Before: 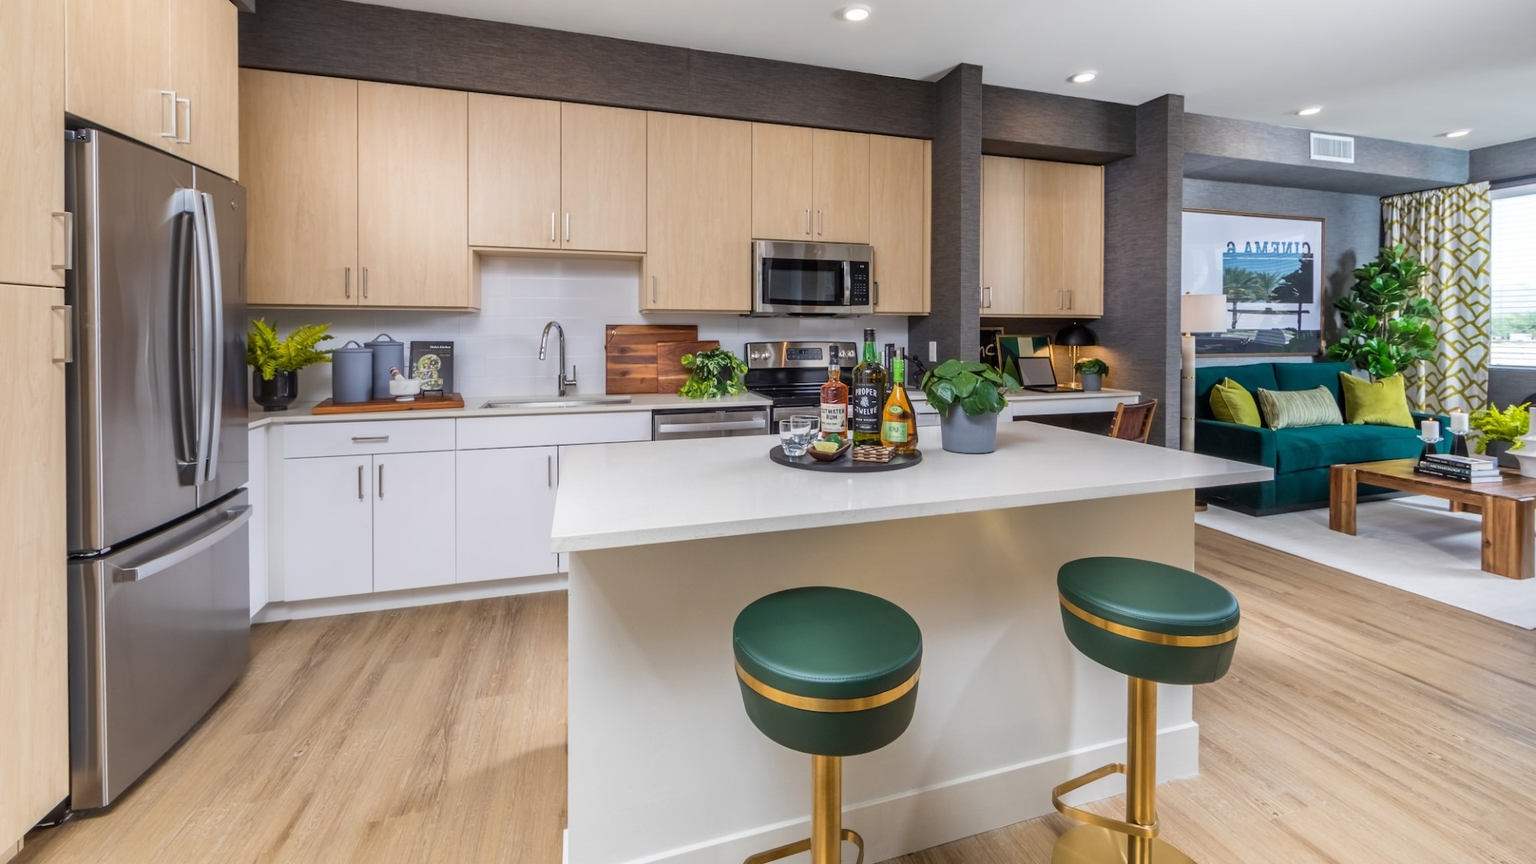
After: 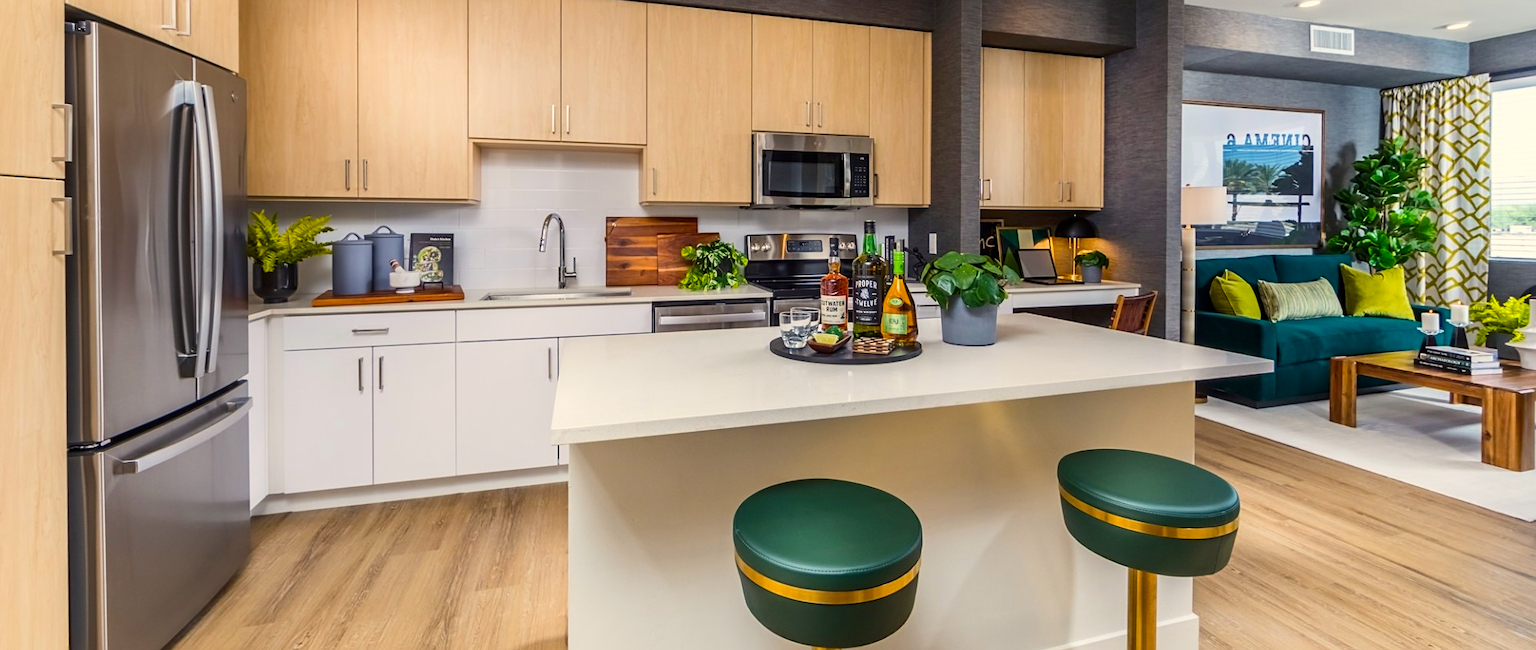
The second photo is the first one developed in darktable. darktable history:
sharpen: amount 0.208
crop and rotate: top 12.501%, bottom 12.166%
color balance rgb: highlights gain › chroma 3.013%, highlights gain › hue 77.76°, perceptual saturation grading › global saturation 25%
contrast brightness saturation: contrast 0.153, brightness -0.009, saturation 0.1
